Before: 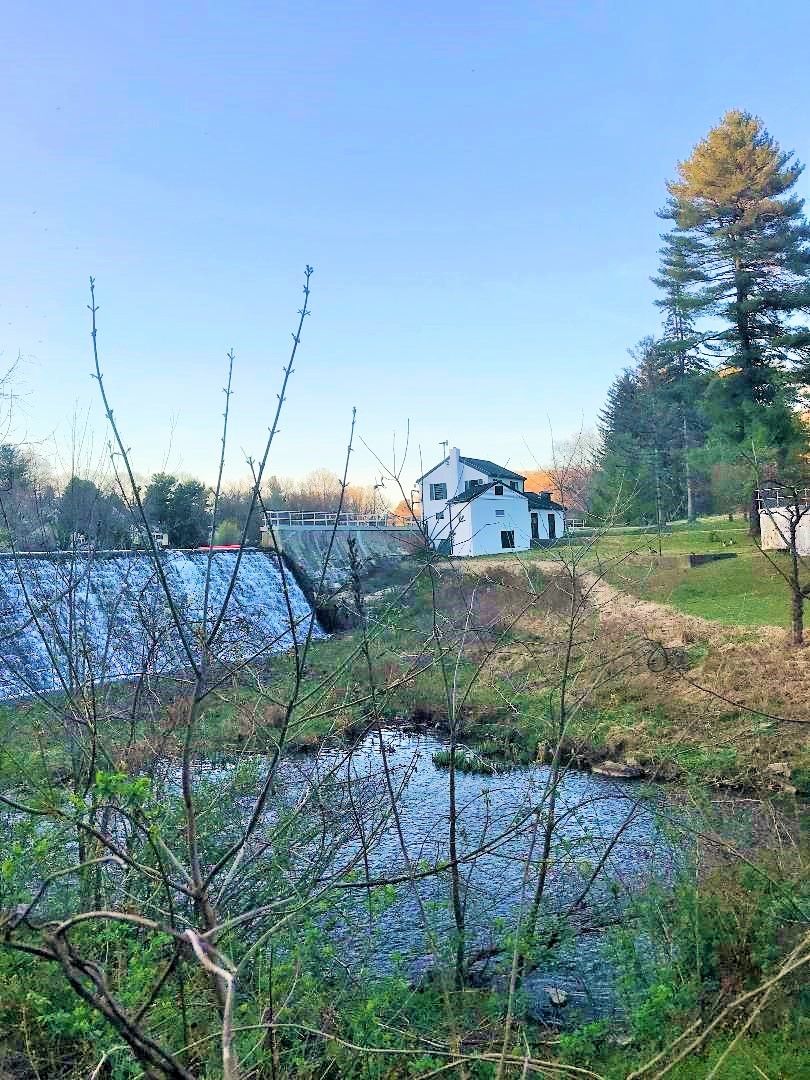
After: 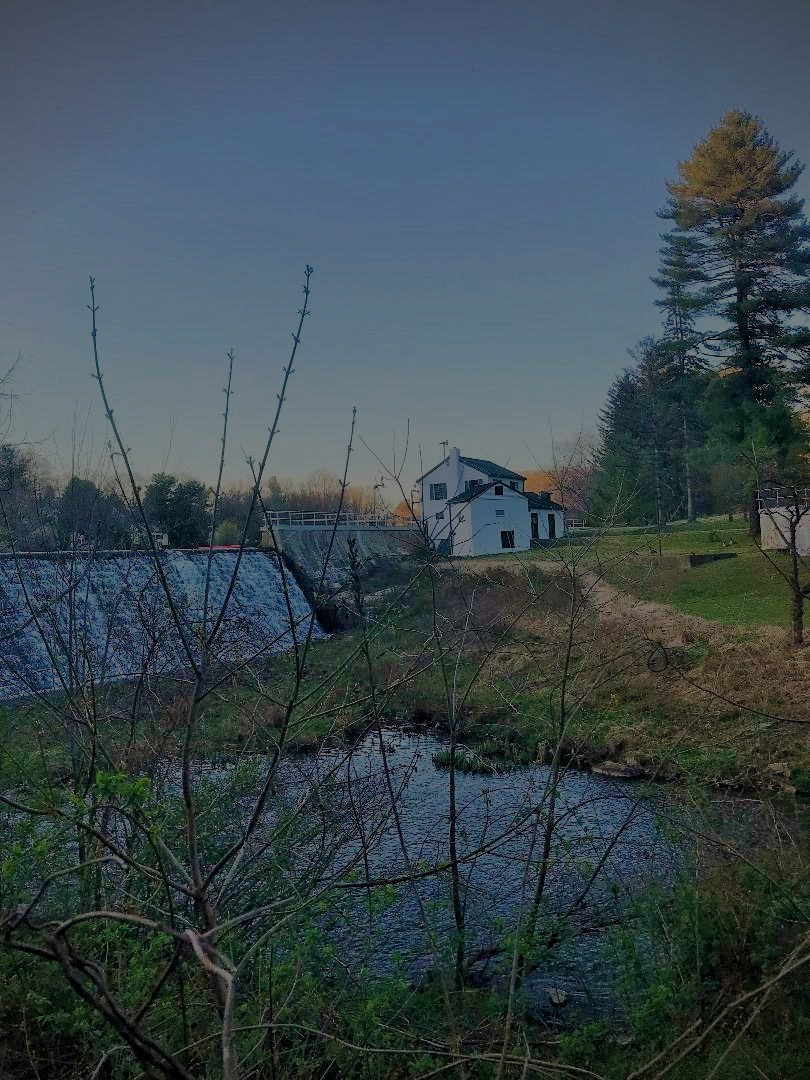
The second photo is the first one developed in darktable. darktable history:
vignetting: fall-off start 97.25%, brightness -0.575, width/height ratio 1.178
exposure: exposure -2.103 EV, compensate exposure bias true, compensate highlight preservation false
